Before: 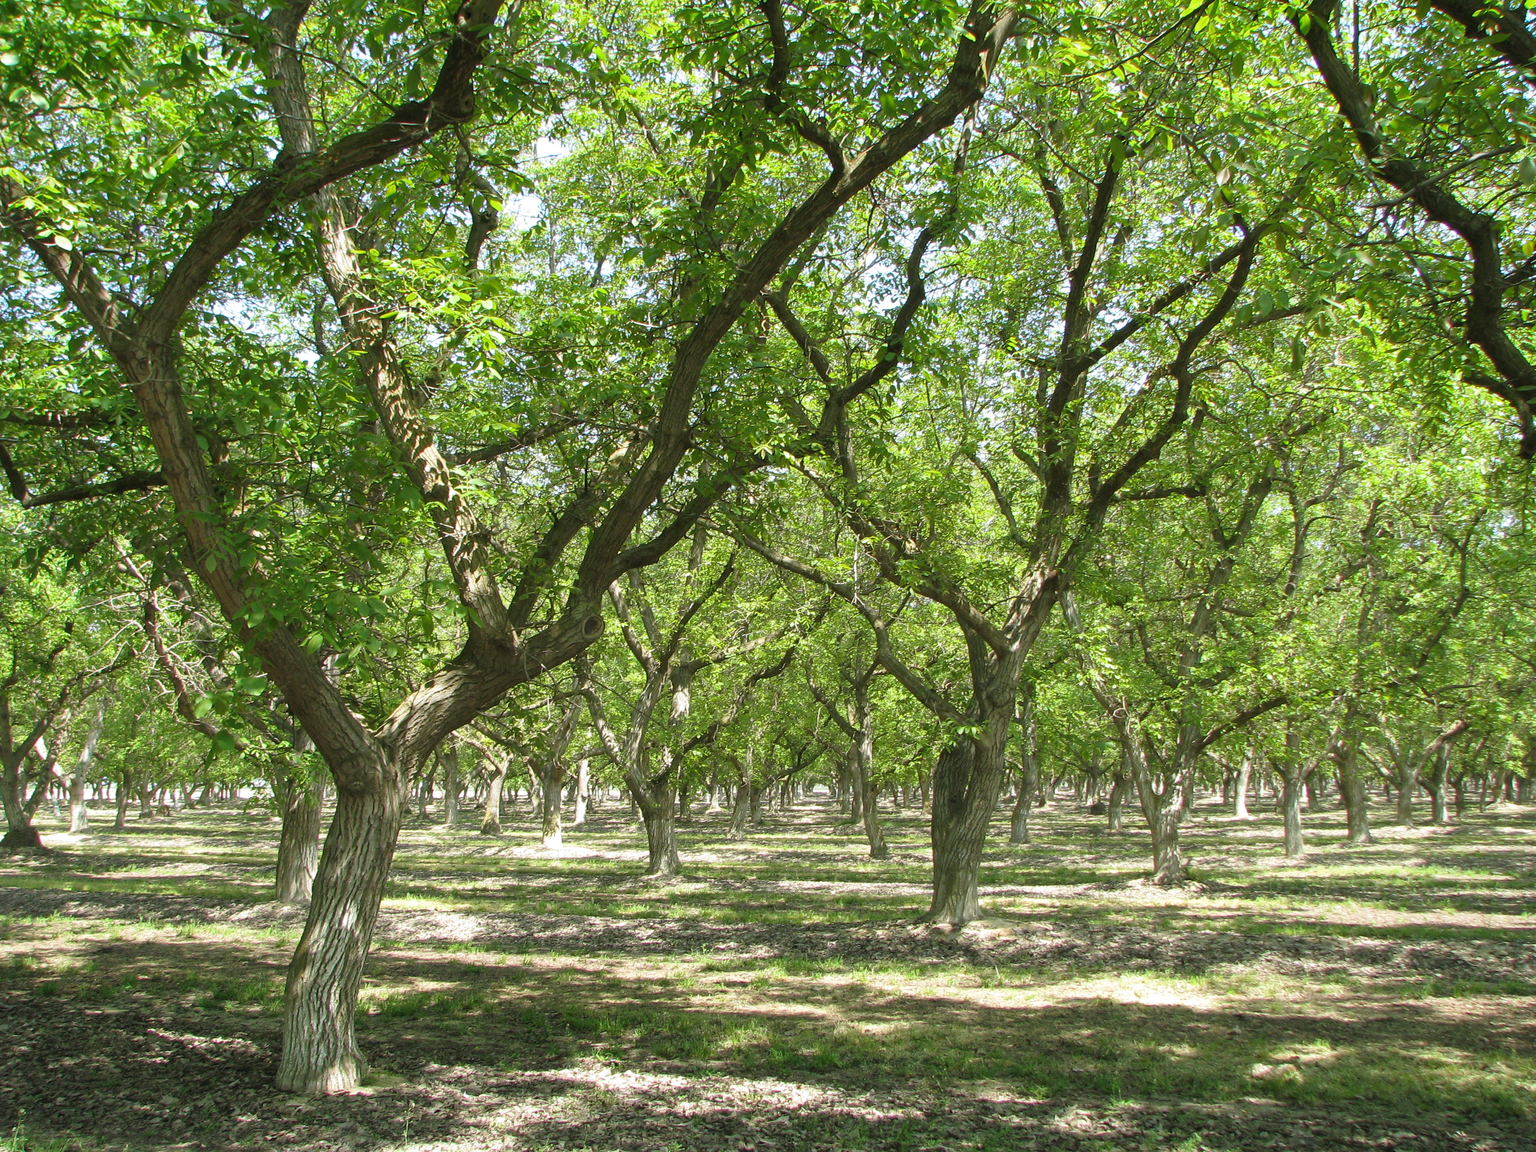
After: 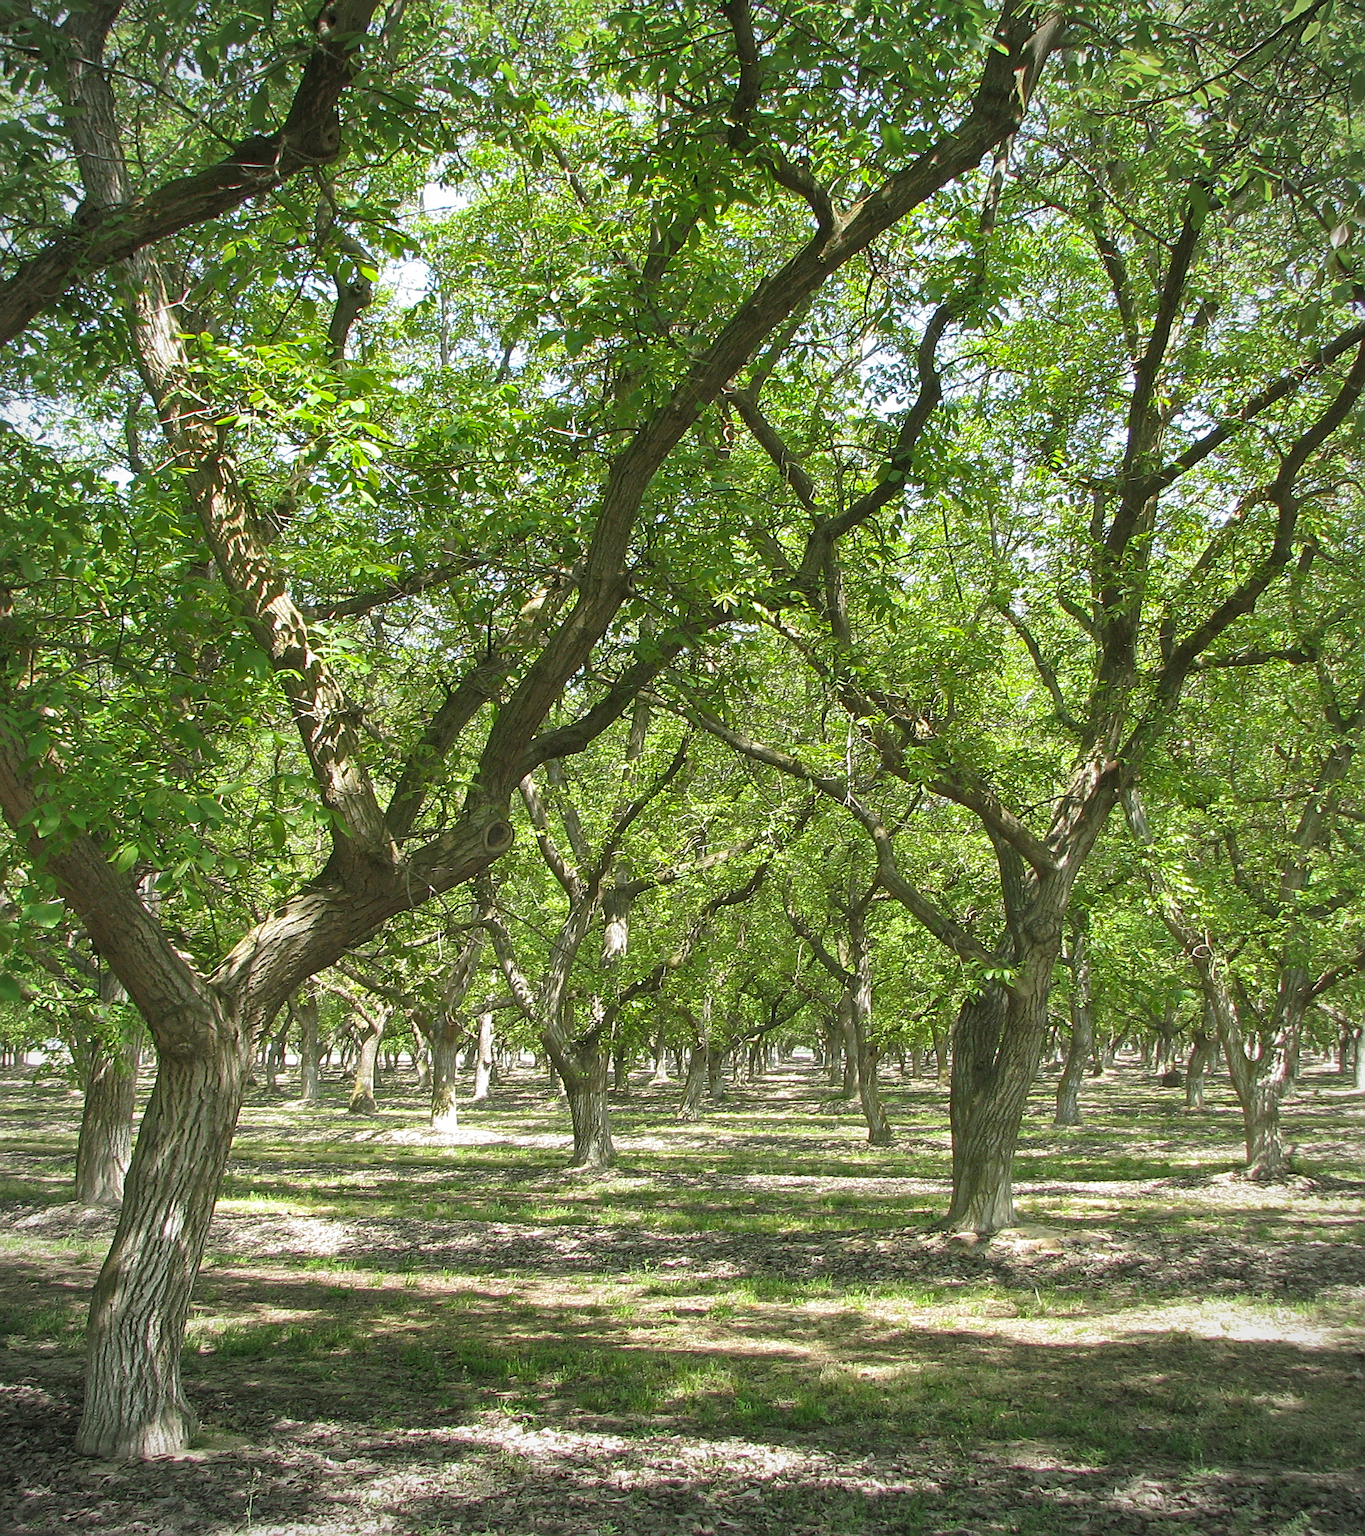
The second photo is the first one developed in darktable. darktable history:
crop and rotate: left 14.292%, right 19.041%
sharpen: on, module defaults
shadows and highlights: on, module defaults
vignetting: fall-off radius 60.92%
